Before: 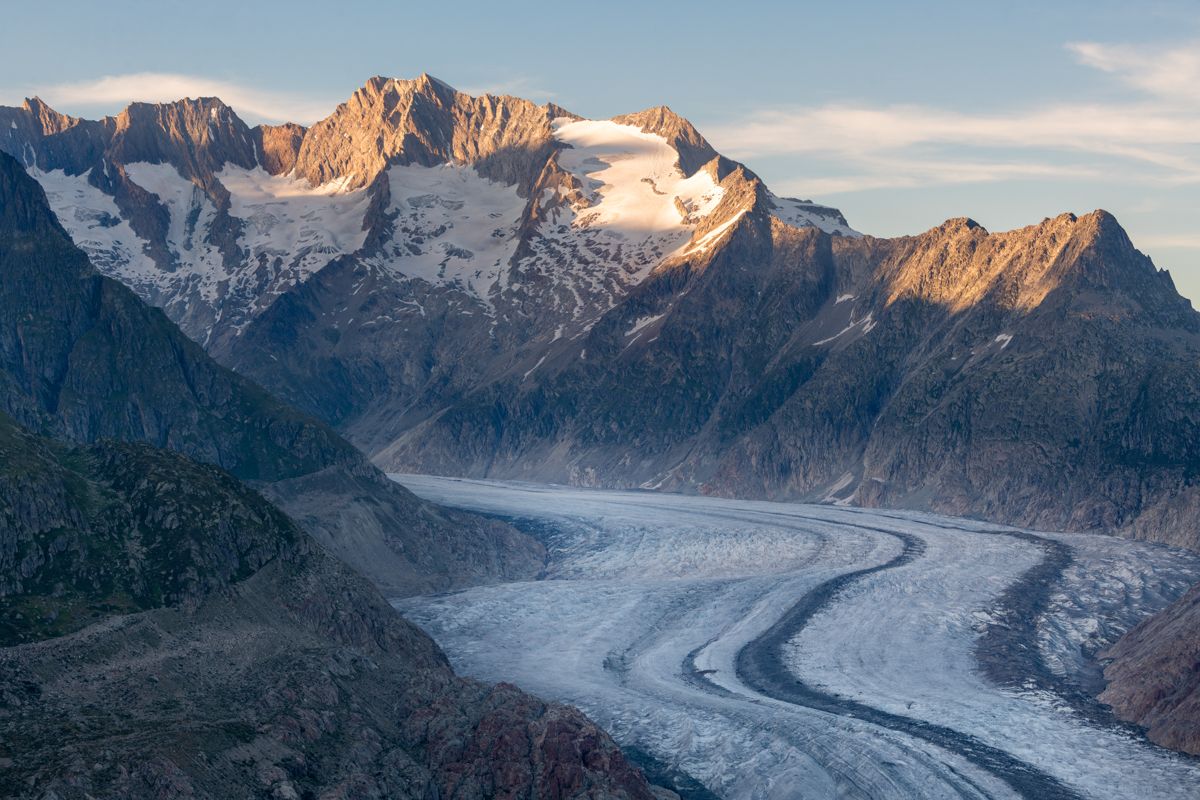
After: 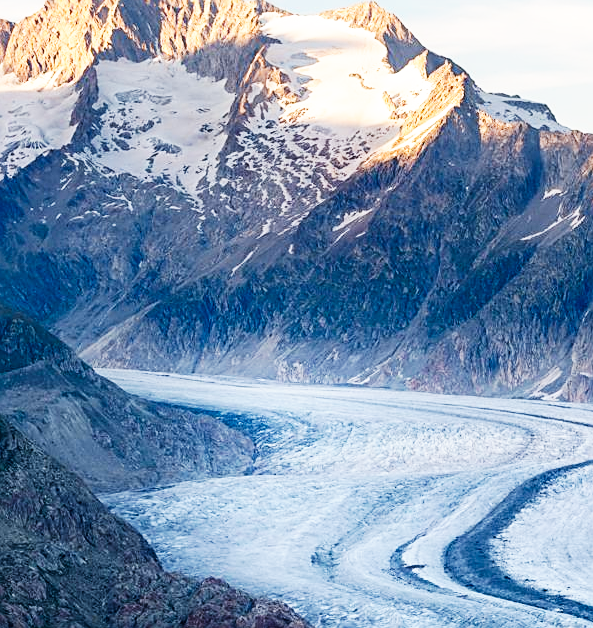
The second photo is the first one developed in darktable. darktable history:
crop and rotate: angle 0.02°, left 24.353%, top 13.219%, right 26.156%, bottom 8.224%
sharpen: on, module defaults
base curve: curves: ch0 [(0, 0) (0.007, 0.004) (0.027, 0.03) (0.046, 0.07) (0.207, 0.54) (0.442, 0.872) (0.673, 0.972) (1, 1)], preserve colors none
